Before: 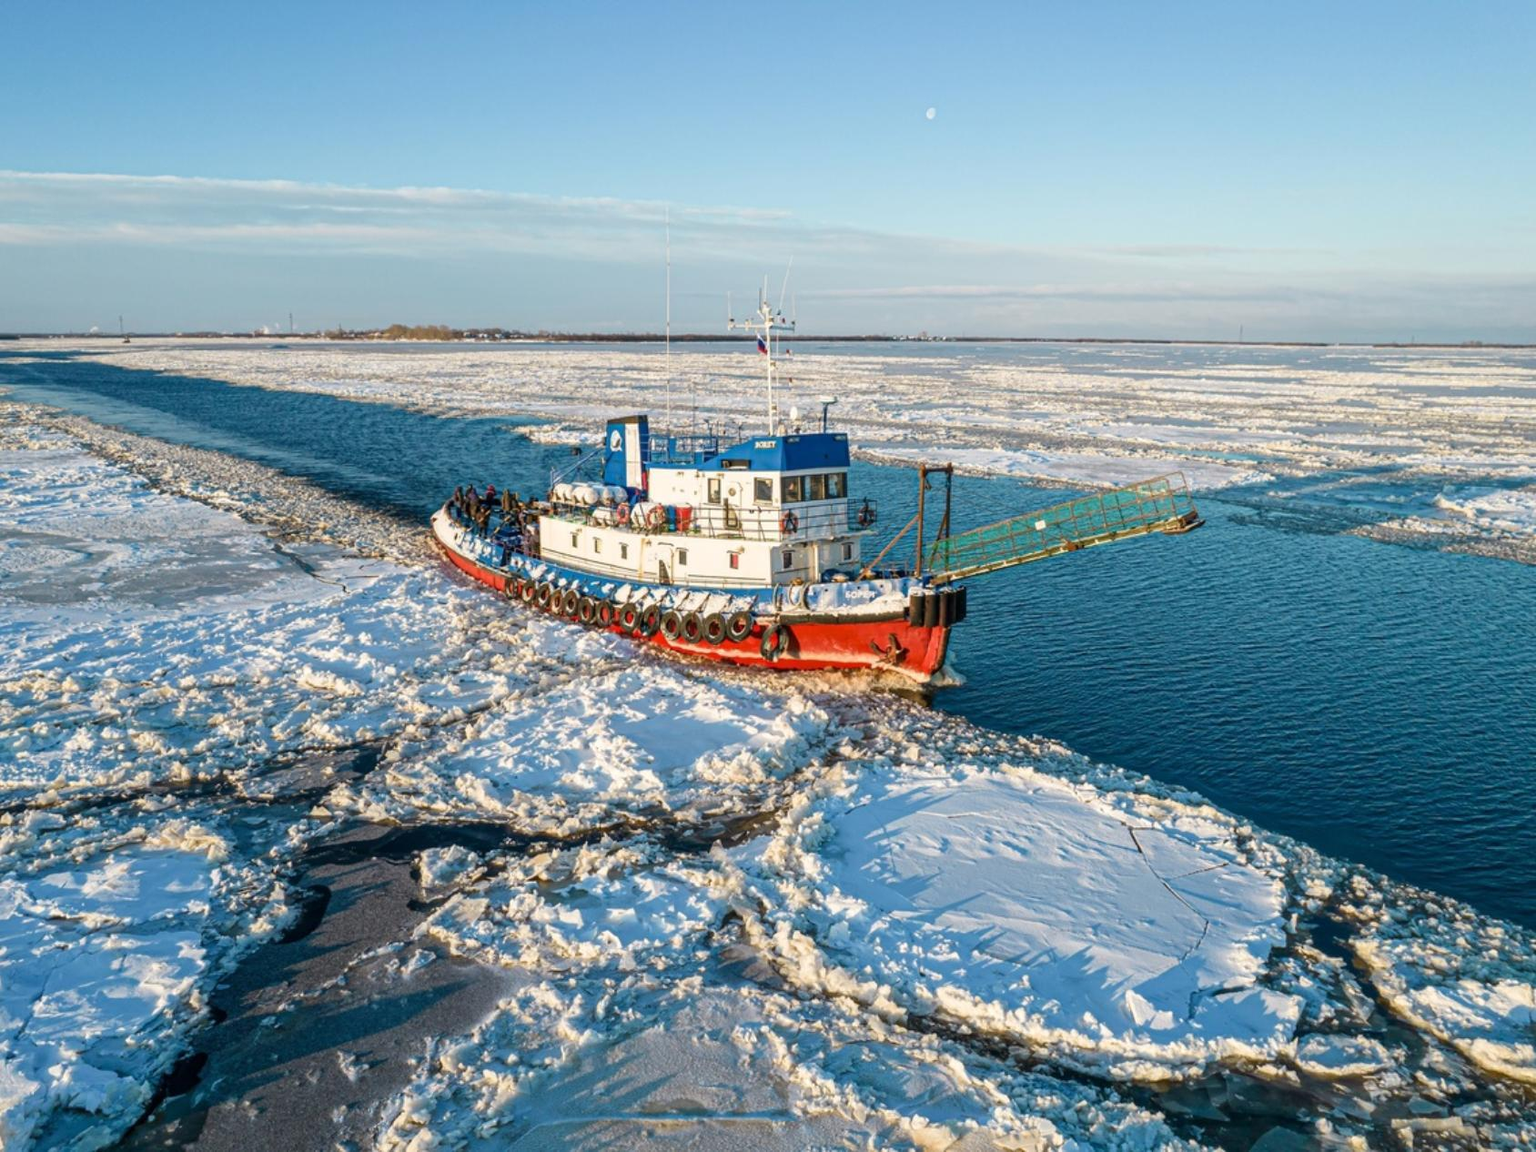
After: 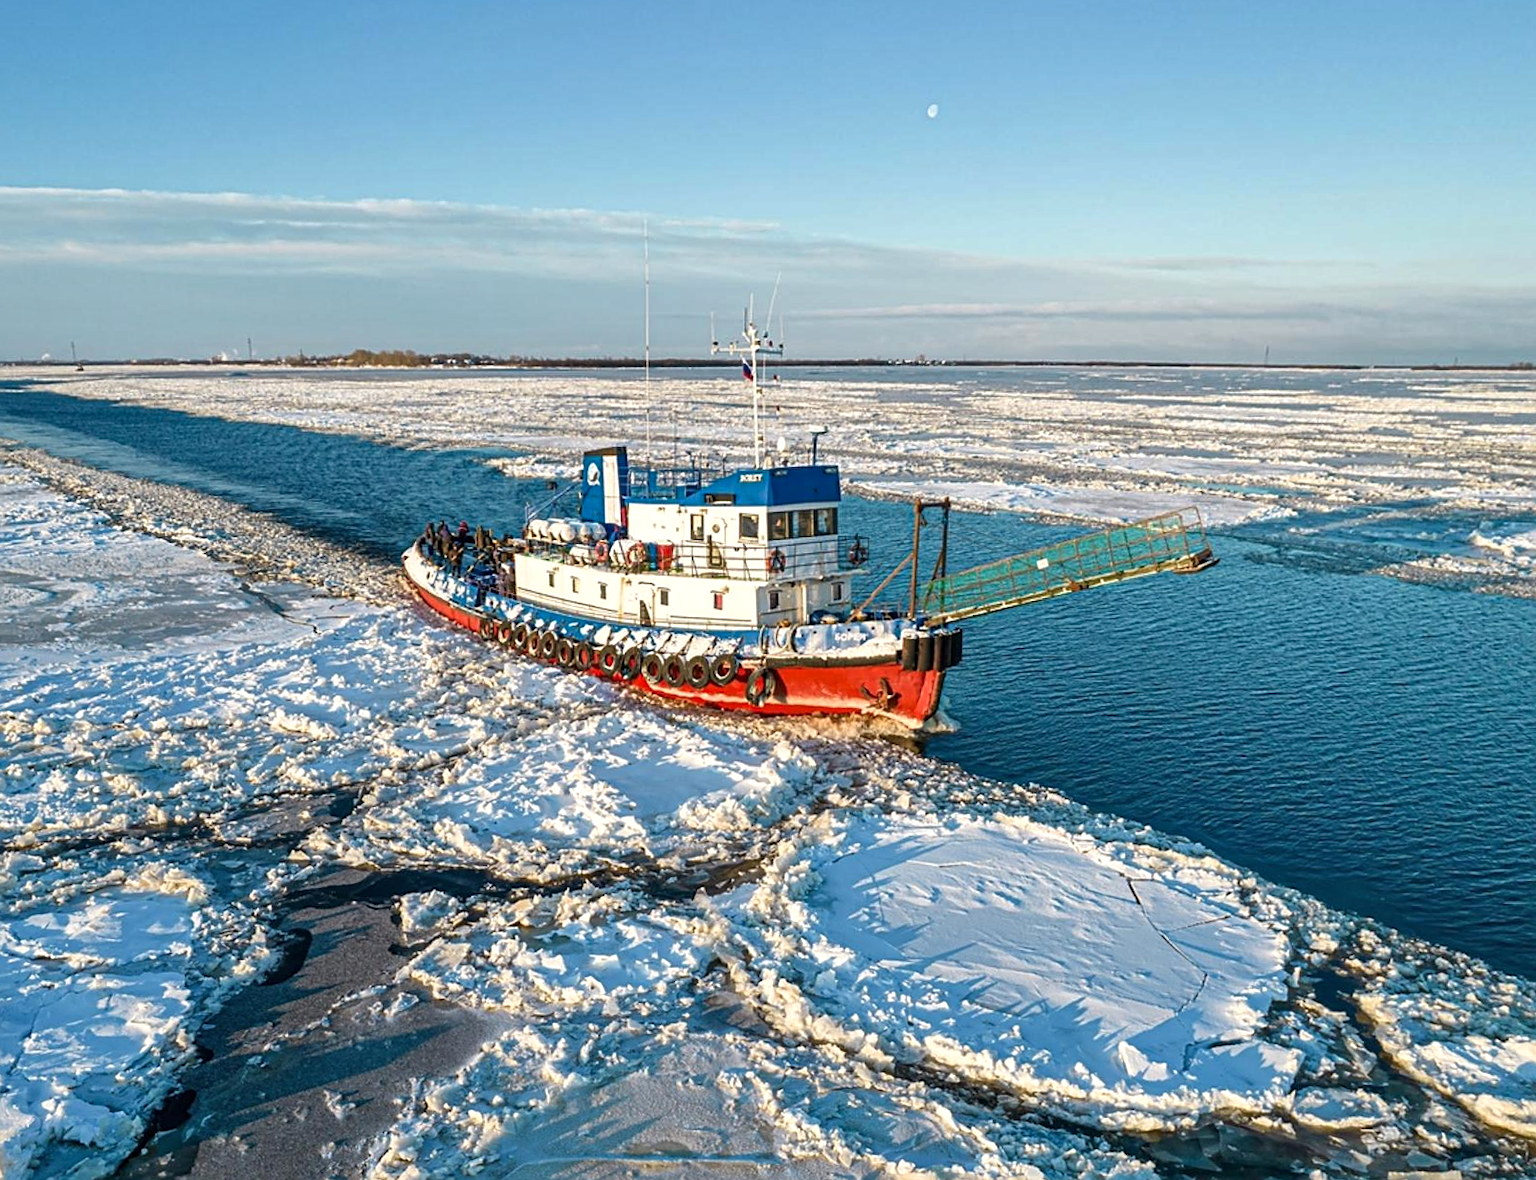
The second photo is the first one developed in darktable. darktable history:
shadows and highlights: shadows 52.42, soften with gaussian
rotate and perspective: rotation 0.074°, lens shift (vertical) 0.096, lens shift (horizontal) -0.041, crop left 0.043, crop right 0.952, crop top 0.024, crop bottom 0.979
exposure: exposure 0.178 EV, compensate exposure bias true, compensate highlight preservation false
sharpen: on, module defaults
